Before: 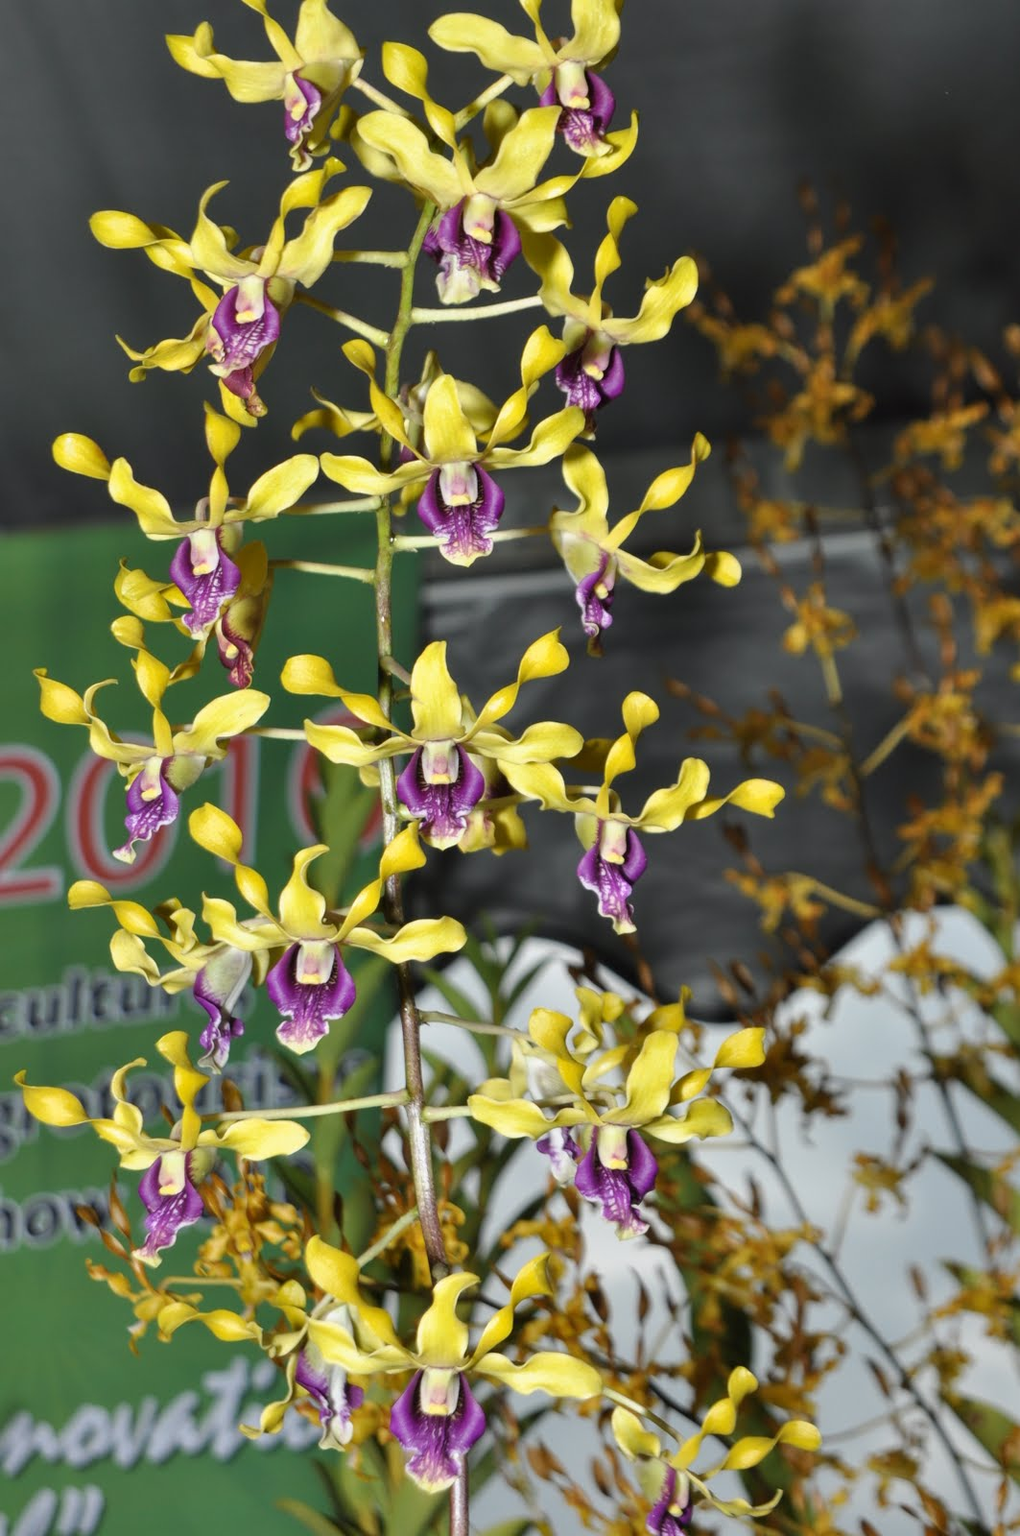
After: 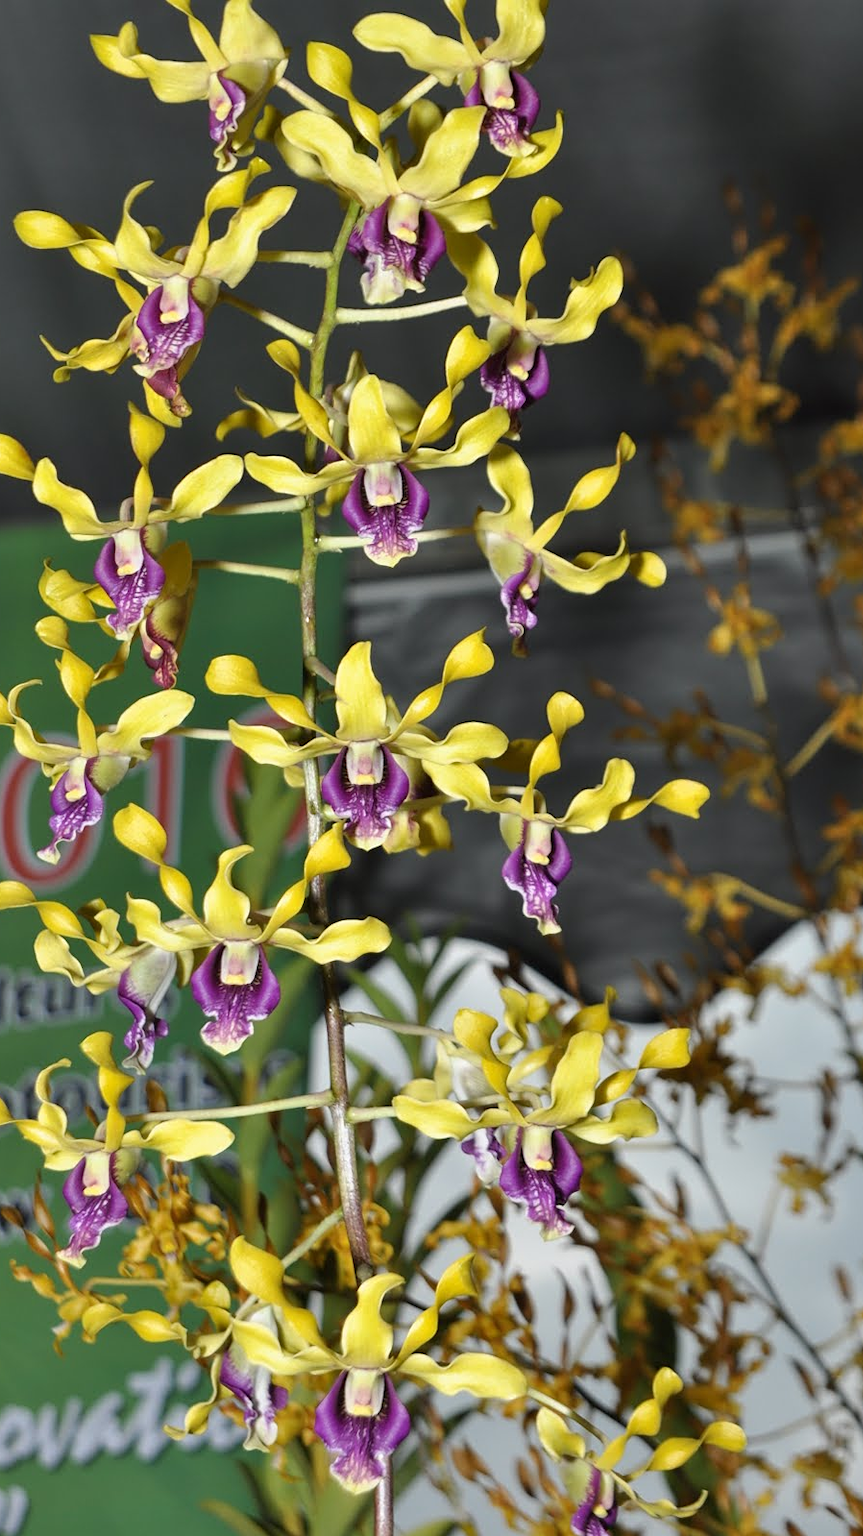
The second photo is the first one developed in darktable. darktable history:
crop: left 7.494%, right 7.866%
sharpen: amount 0.2
